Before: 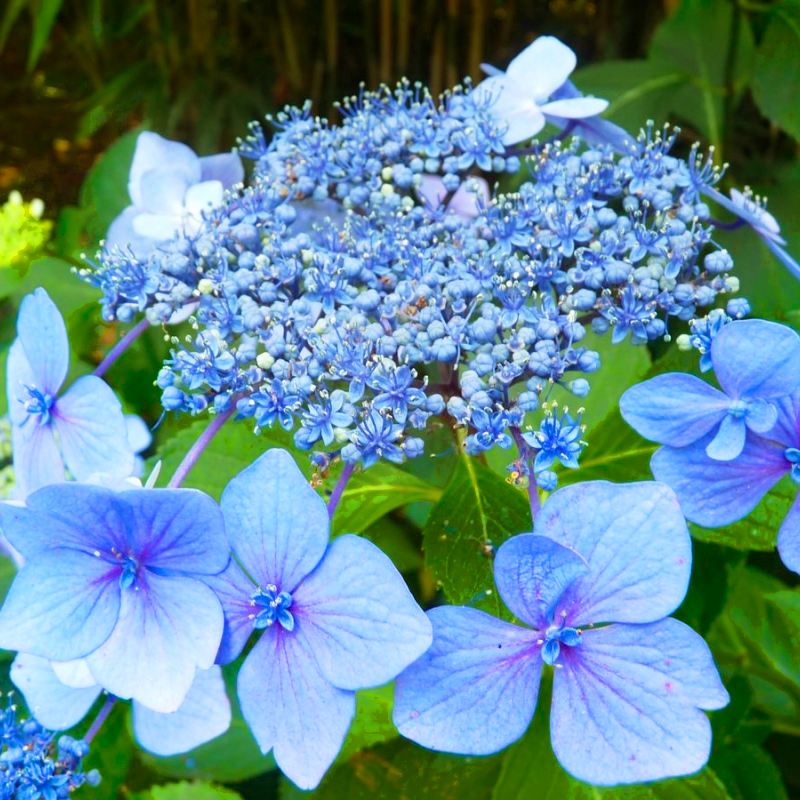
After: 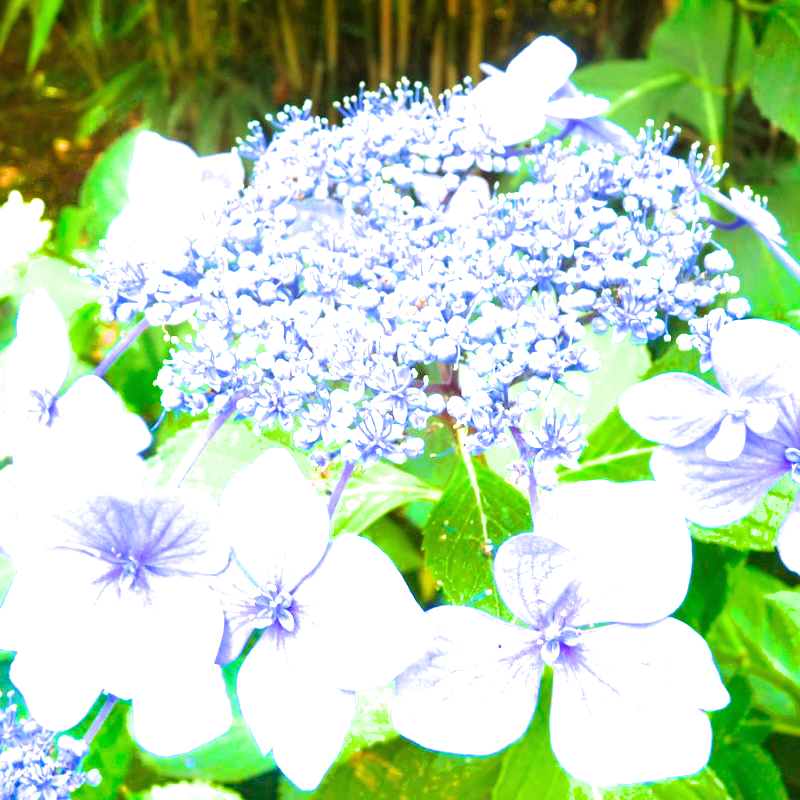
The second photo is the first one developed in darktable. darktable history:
filmic rgb: black relative exposure -11.35 EV, white relative exposure 3.25 EV, hardness 6.7, color science v6 (2022)
velvia: strength 6.5%
exposure: black level correction 0, exposure 2.35 EV, compensate exposure bias true, compensate highlight preservation false
